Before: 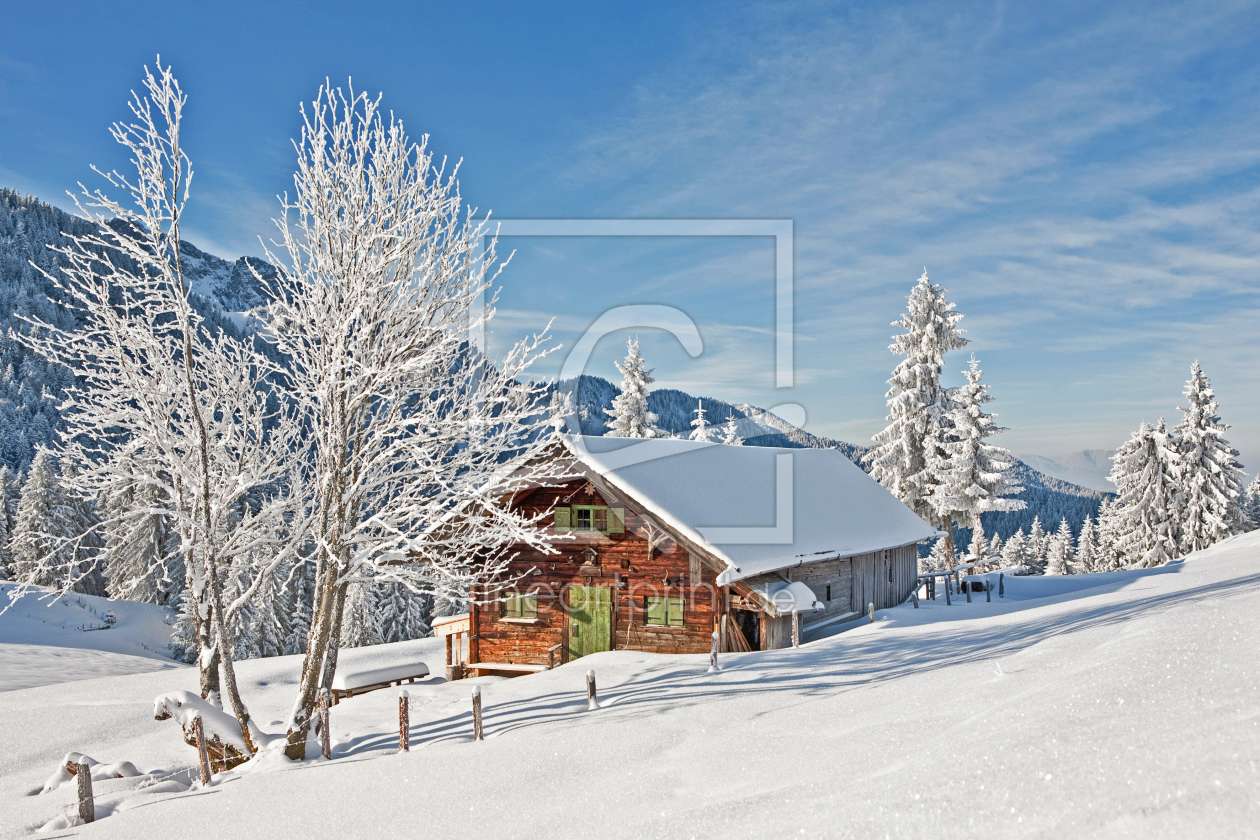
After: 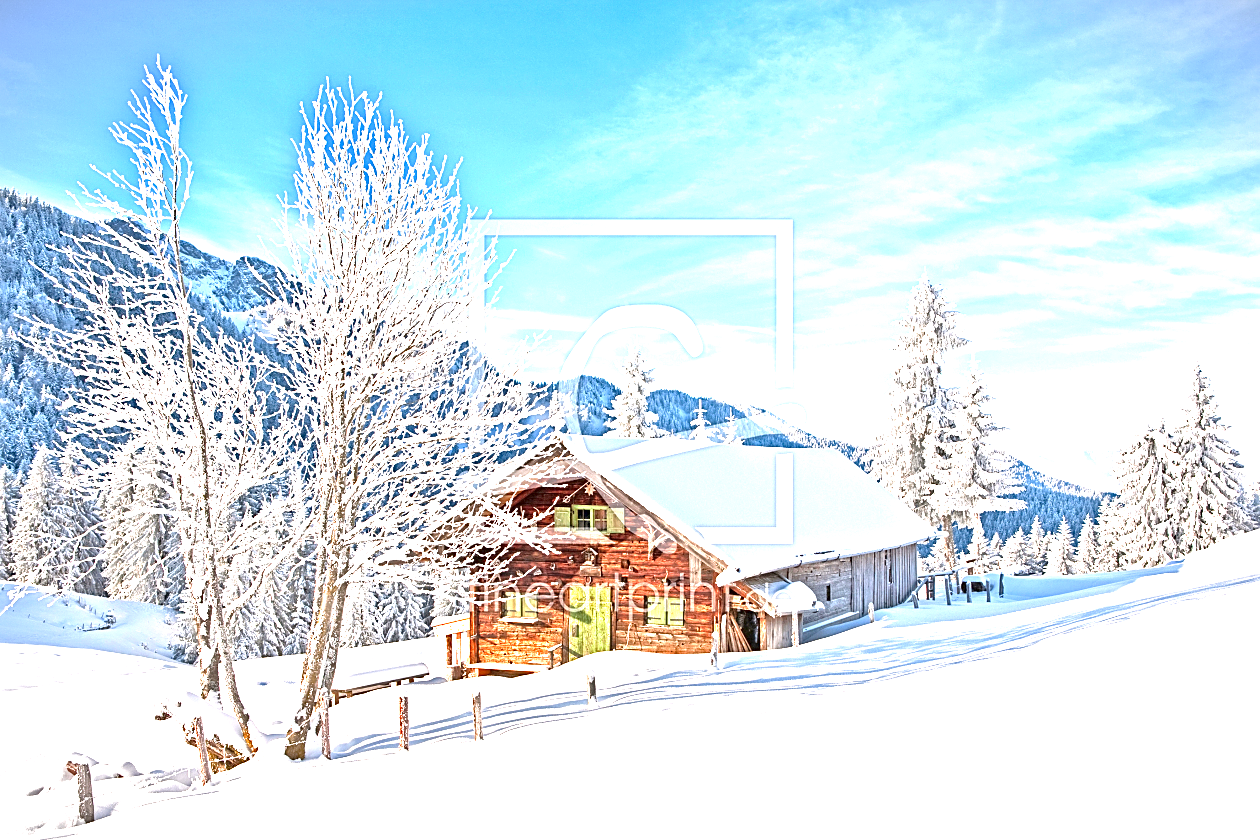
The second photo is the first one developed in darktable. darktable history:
contrast brightness saturation: contrast 0.044, saturation 0.151
color correction: highlights a* 3.06, highlights b* -1.59, shadows a* -0.075, shadows b* 2.09, saturation 0.981
sharpen: on, module defaults
exposure: black level correction 0.001, exposure 1.719 EV, compensate highlight preservation false
vignetting: fall-off start 100.07%, width/height ratio 1.326
